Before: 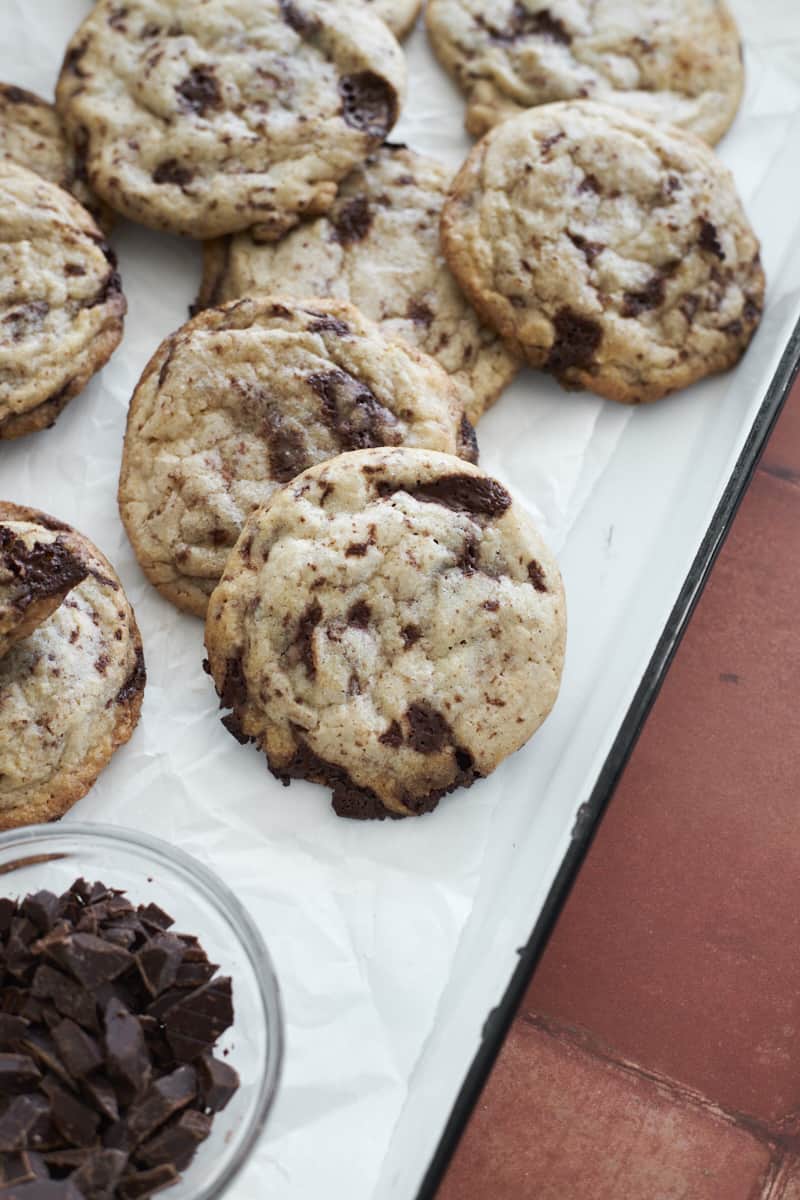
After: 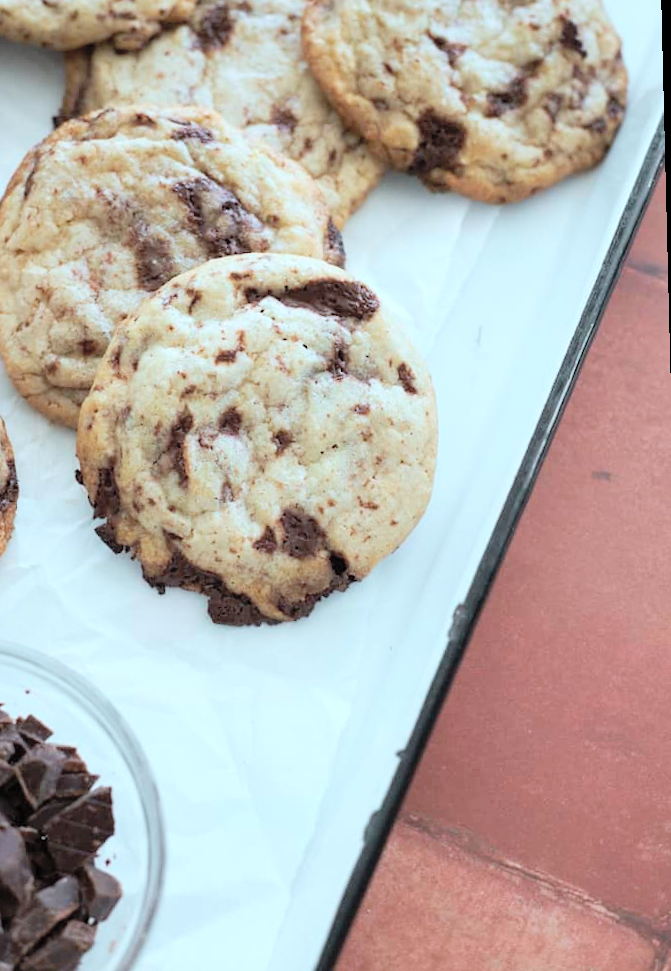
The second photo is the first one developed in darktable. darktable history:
global tonemap: drago (0.7, 100)
crop: left 16.315%, top 14.246%
rotate and perspective: rotation -1.42°, crop left 0.016, crop right 0.984, crop top 0.035, crop bottom 0.965
white balance: red 0.925, blue 1.046
exposure: compensate highlight preservation false
